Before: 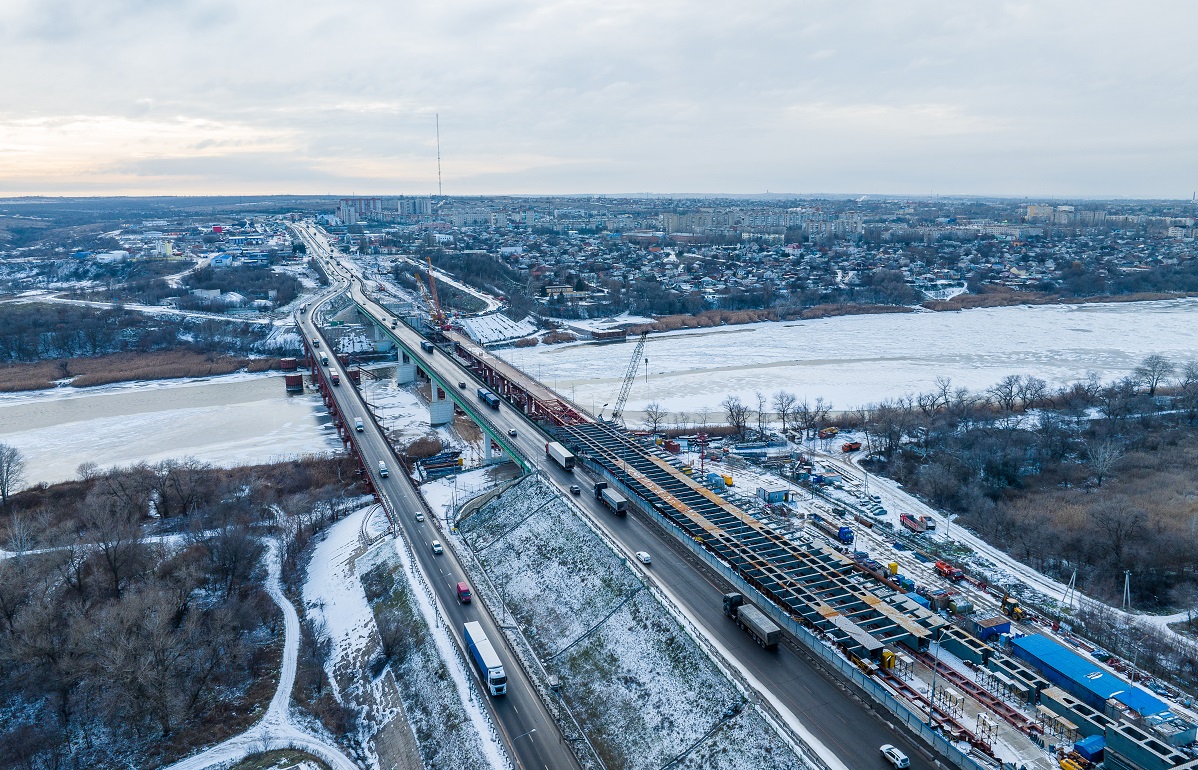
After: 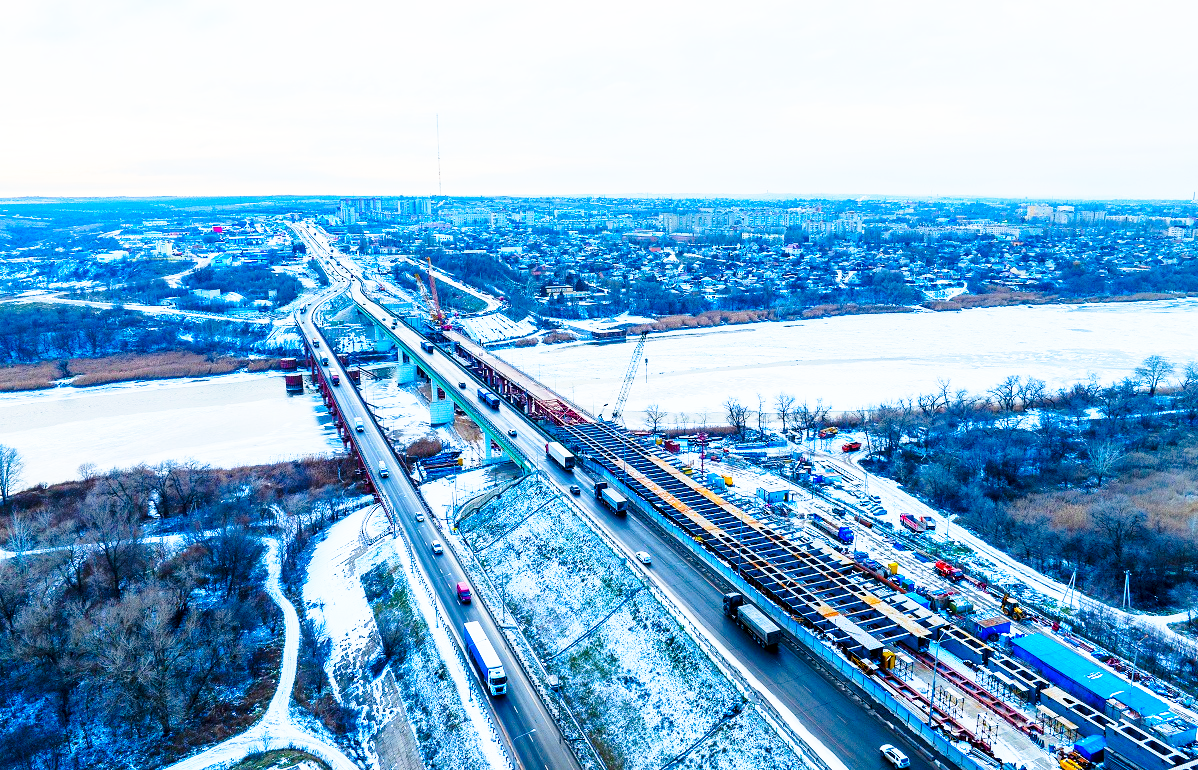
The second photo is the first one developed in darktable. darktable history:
base curve: curves: ch0 [(0, 0) (0.026, 0.03) (0.109, 0.232) (0.351, 0.748) (0.669, 0.968) (1, 1)], preserve colors none
exposure: black level correction 0.005, exposure 0.004 EV, compensate highlight preservation false
color correction: highlights b* -0.005, saturation 1.77
